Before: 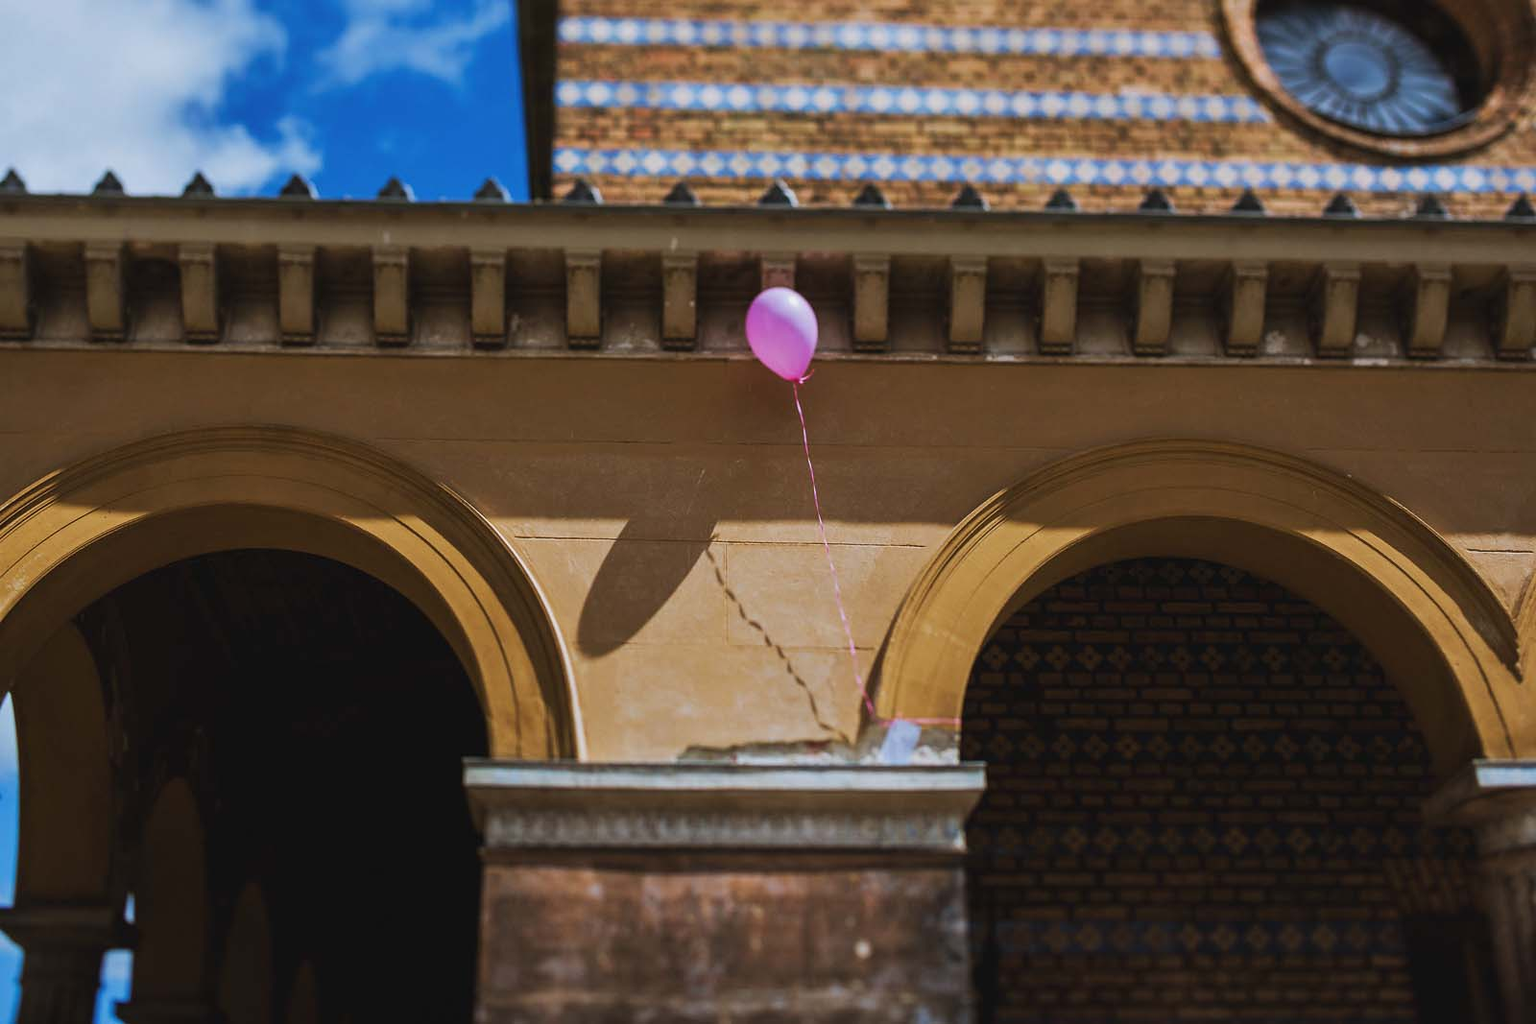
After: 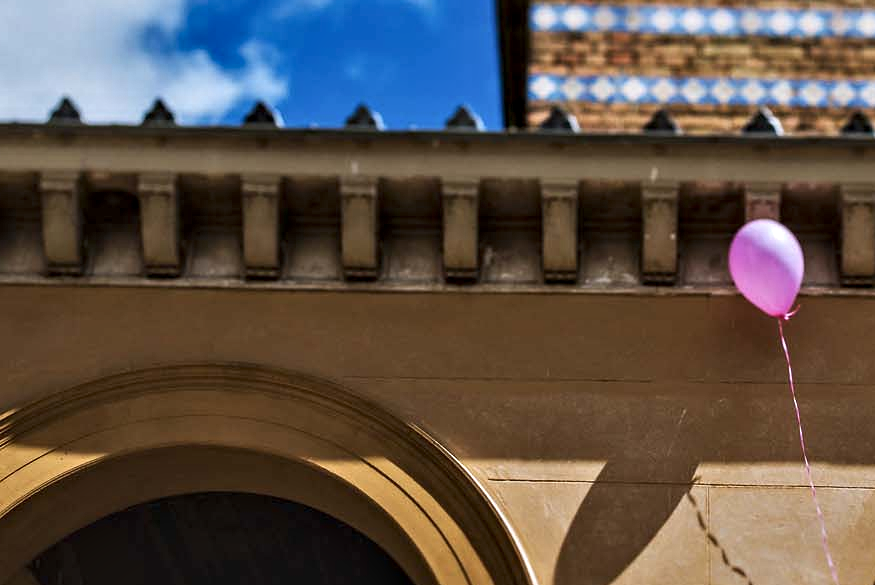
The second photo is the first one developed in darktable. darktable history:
crop and rotate: left 3.047%, top 7.509%, right 42.236%, bottom 37.598%
contrast equalizer: y [[0.601, 0.6, 0.598, 0.598, 0.6, 0.601], [0.5 ×6], [0.5 ×6], [0 ×6], [0 ×6]]
